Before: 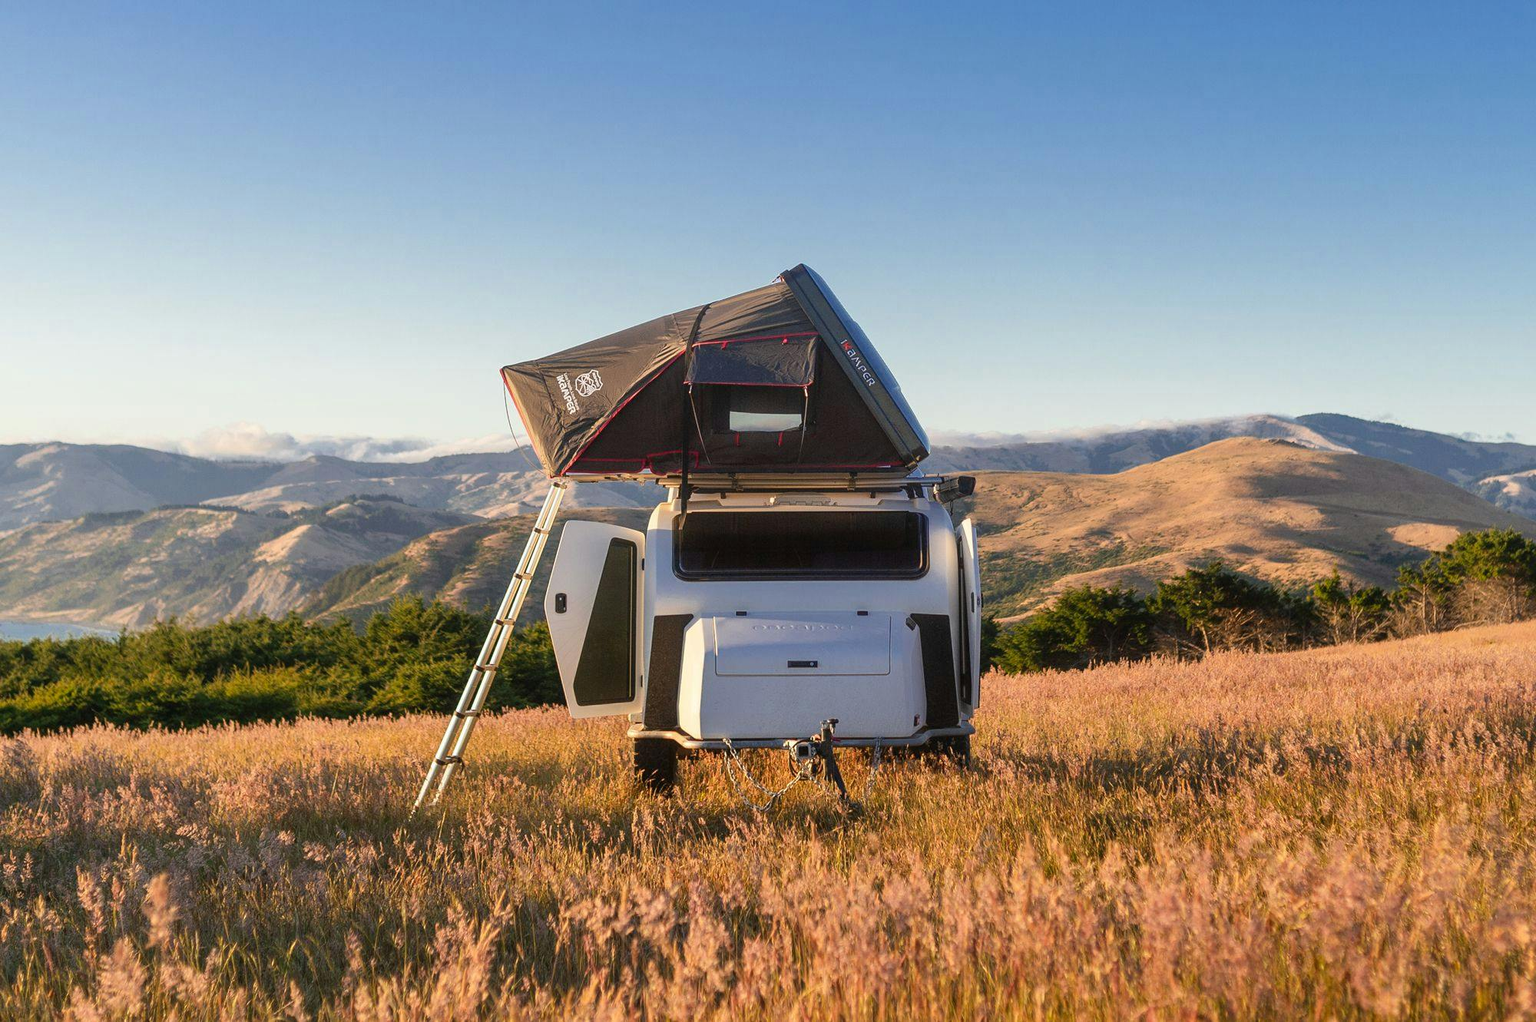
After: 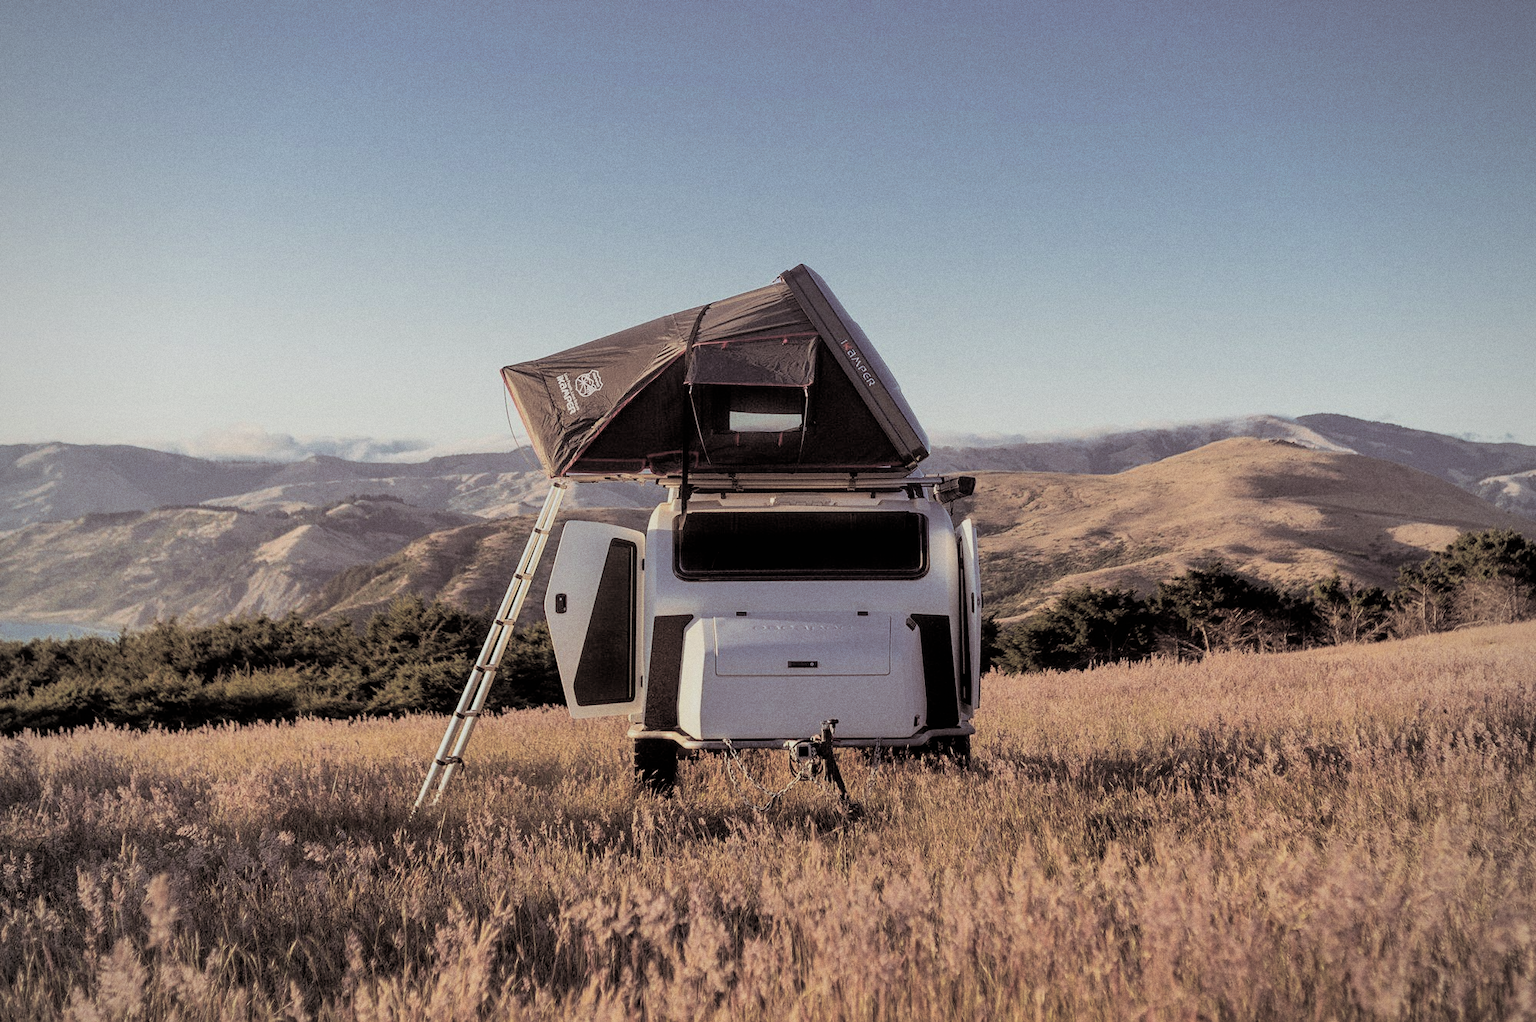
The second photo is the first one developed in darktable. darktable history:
filmic rgb: black relative exposure -4.88 EV, hardness 2.82
shadows and highlights: shadows 43.06, highlights 6.94
velvia: strength 21.76%
grain: on, module defaults
split-toning: shadows › saturation 0.2
color correction: saturation 0.57
vignetting: fall-off radius 81.94%
